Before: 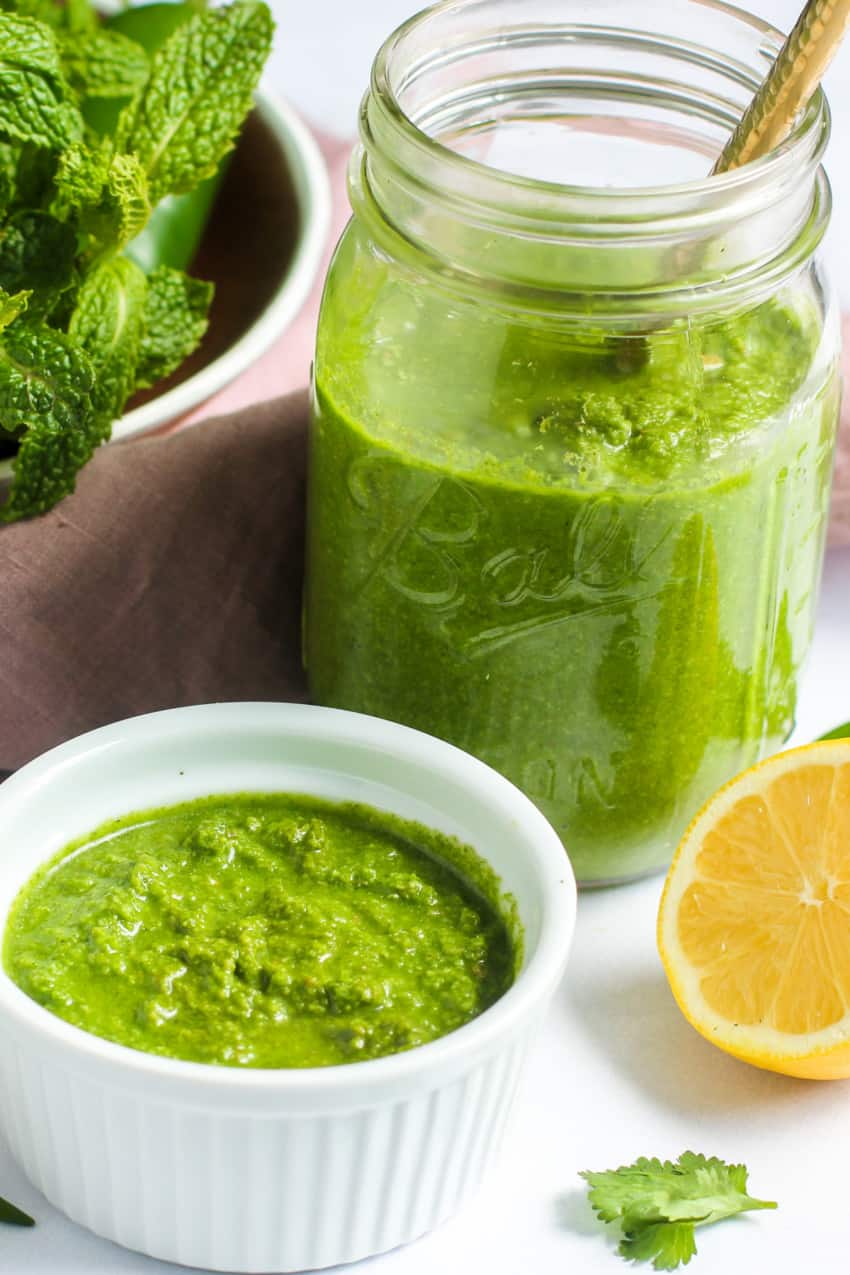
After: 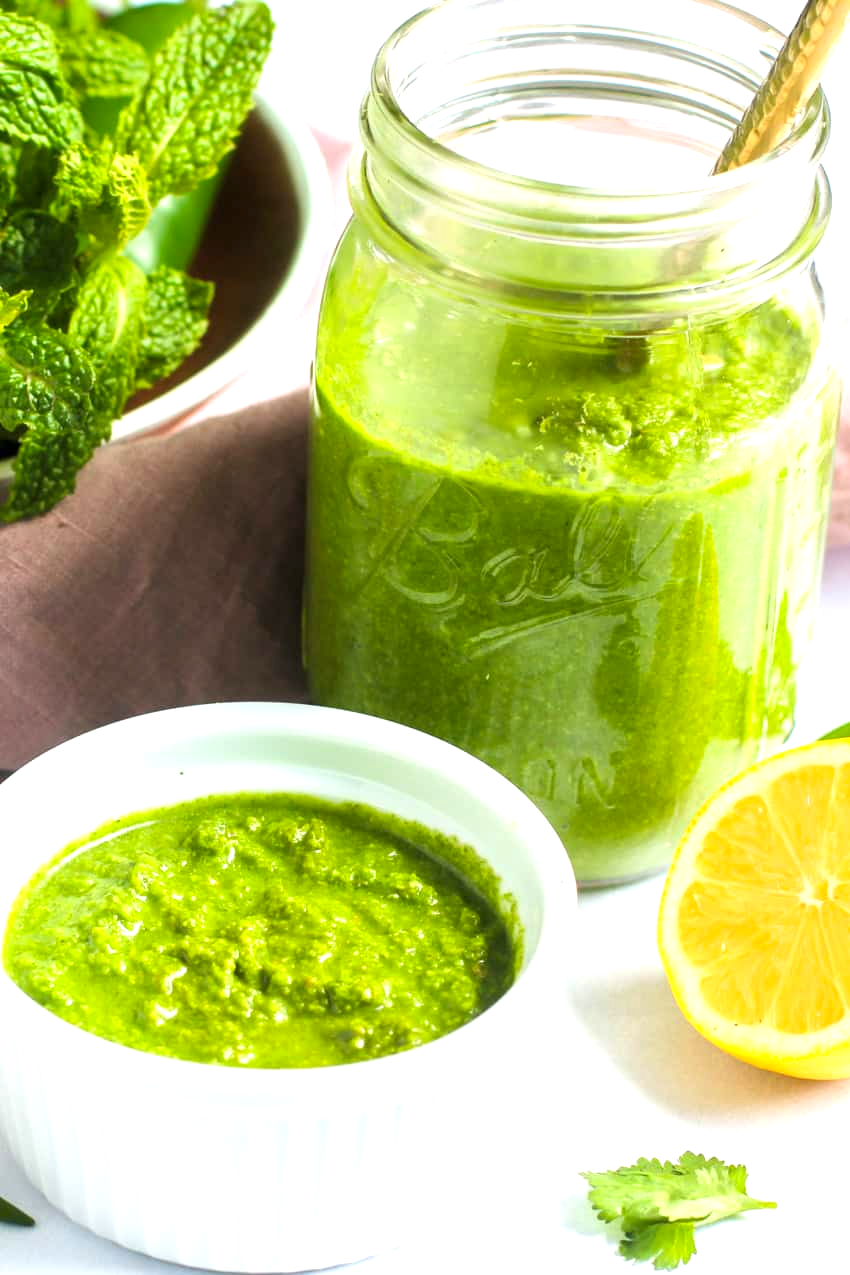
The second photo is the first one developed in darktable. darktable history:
color balance rgb: perceptual saturation grading › global saturation 0.016%, global vibrance 20%
exposure: exposure 0.669 EV, compensate exposure bias true, compensate highlight preservation false
